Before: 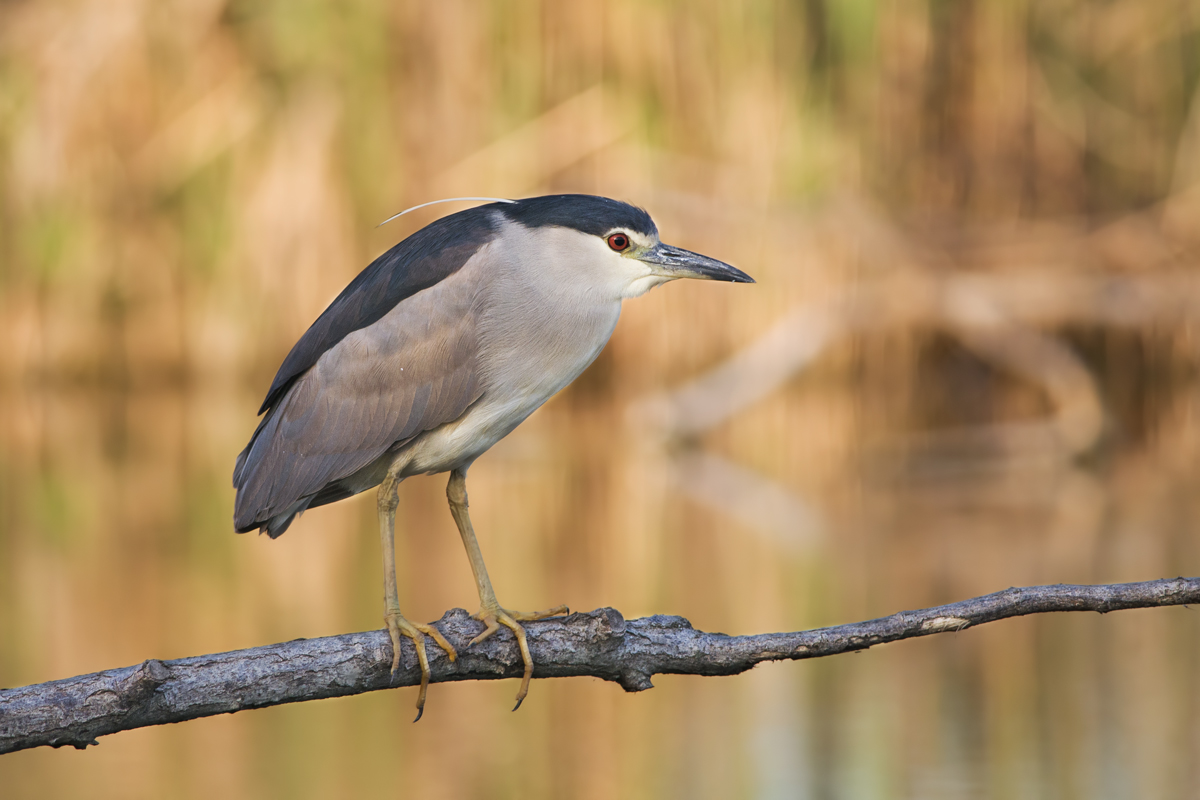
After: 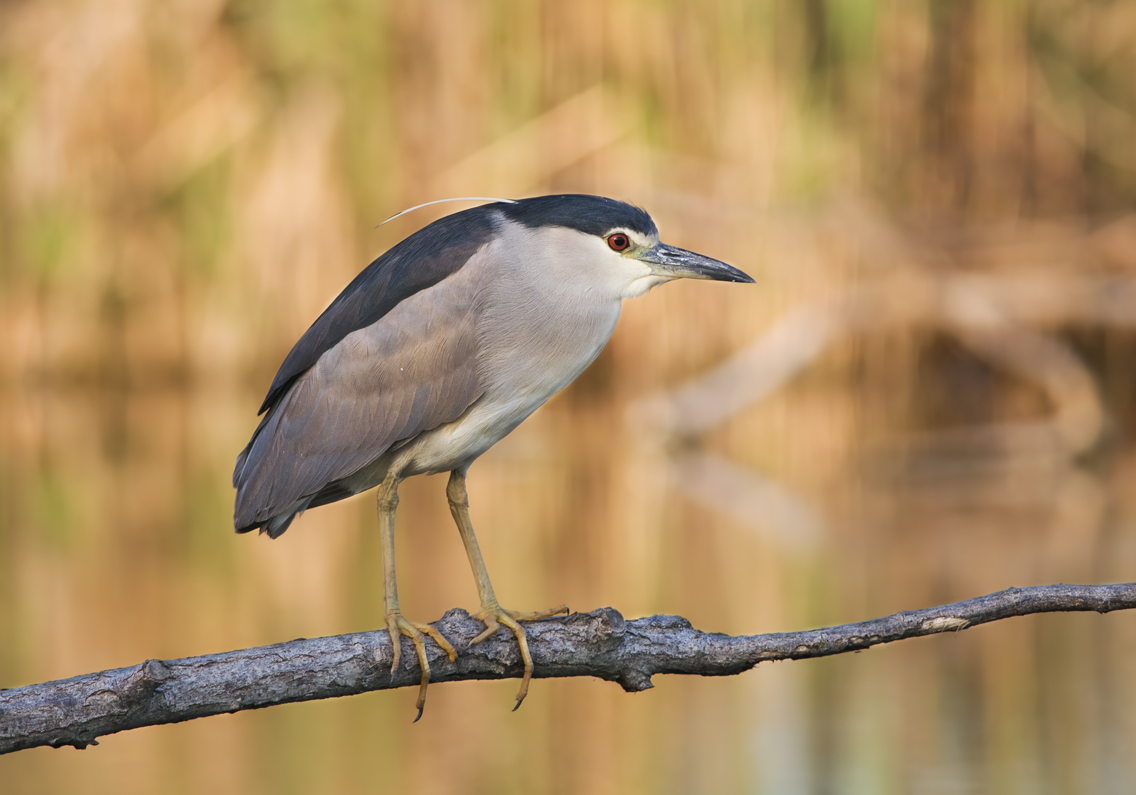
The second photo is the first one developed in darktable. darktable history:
crop: right 4.46%, bottom 0.033%
